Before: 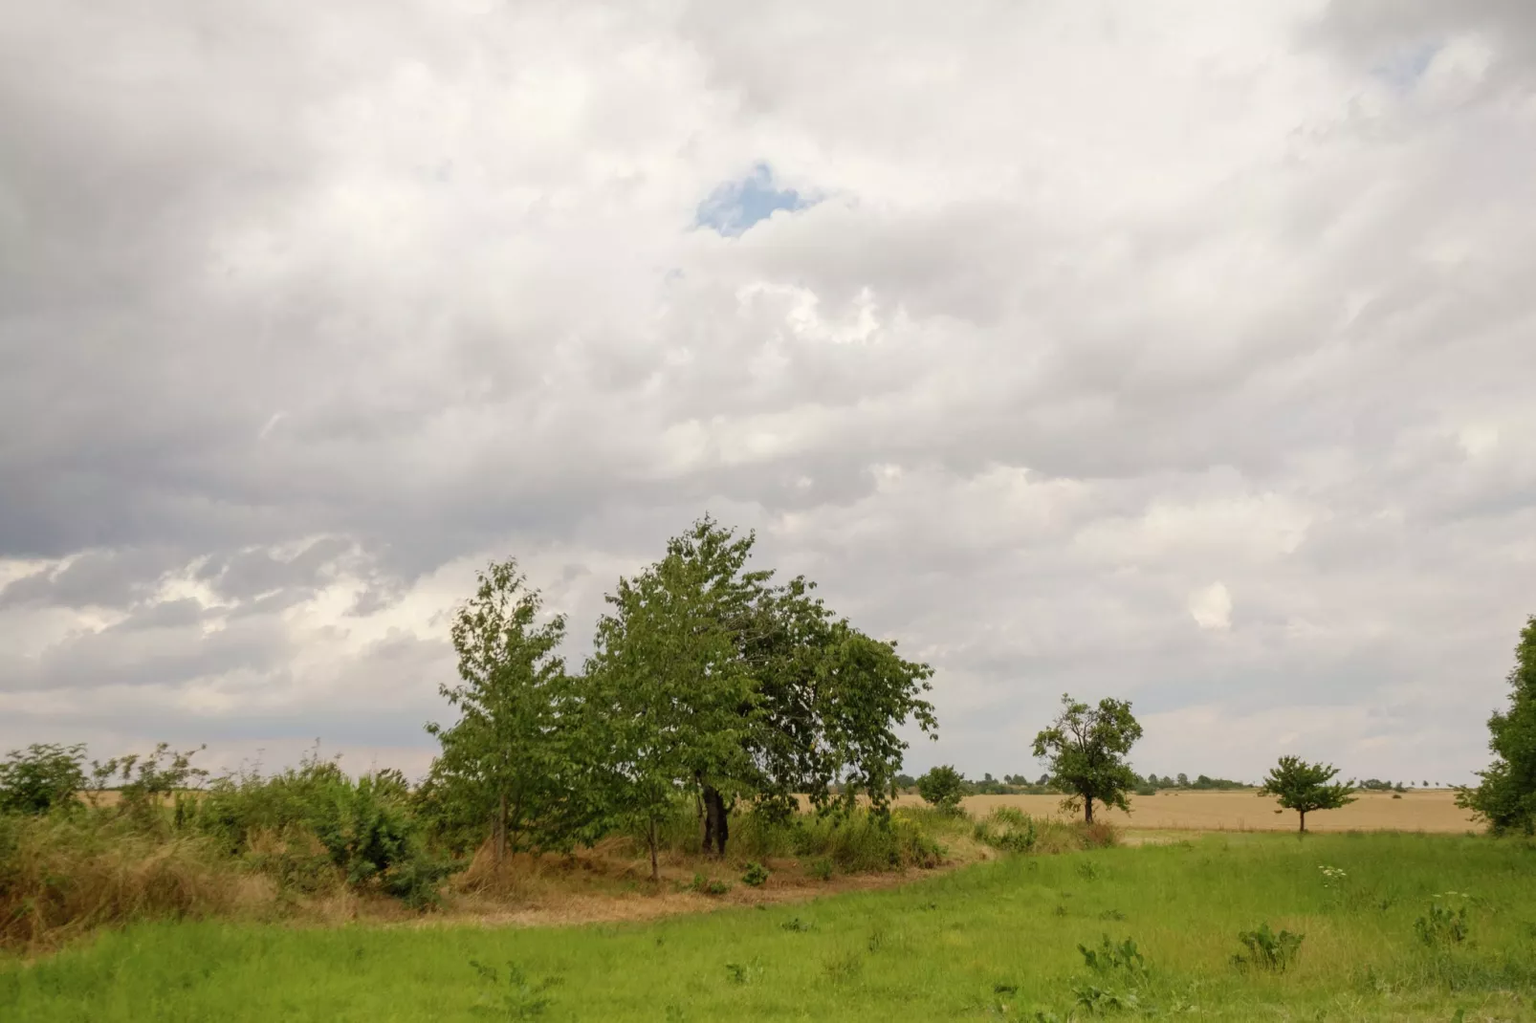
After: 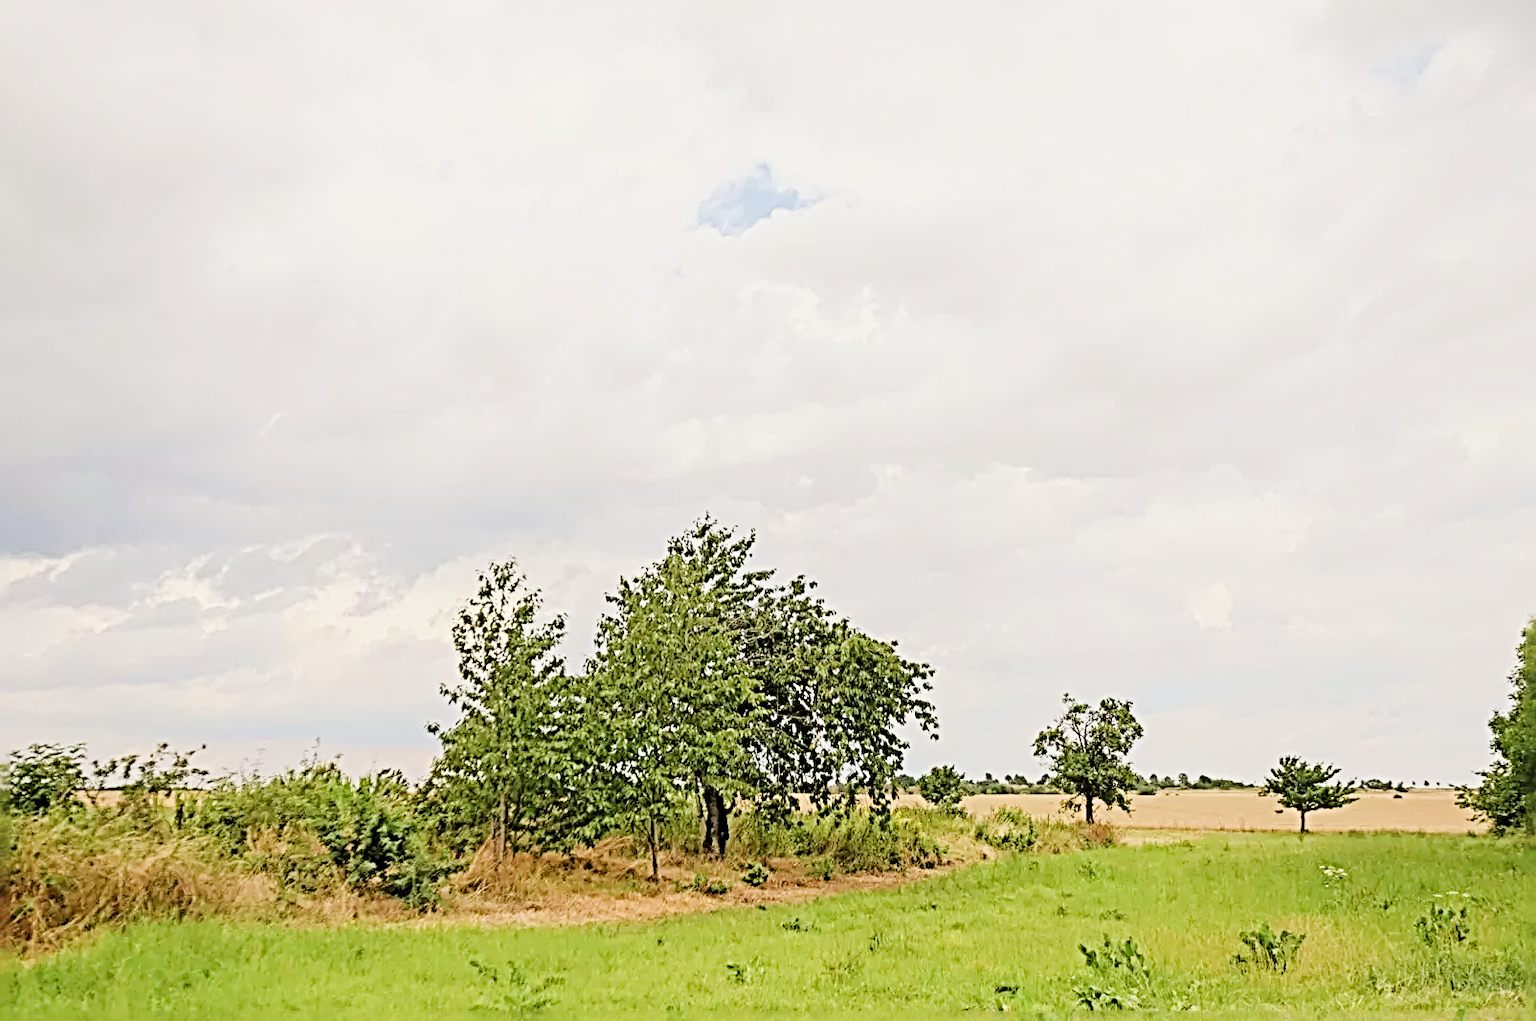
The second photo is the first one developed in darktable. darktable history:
exposure: black level correction 0, exposure 1.676 EV, compensate exposure bias true, compensate highlight preservation false
crop: top 0.128%, bottom 0.128%
filmic rgb: black relative exposure -6.95 EV, white relative exposure 5.58 EV, hardness 2.85
sharpen: radius 4.039, amount 1.994
